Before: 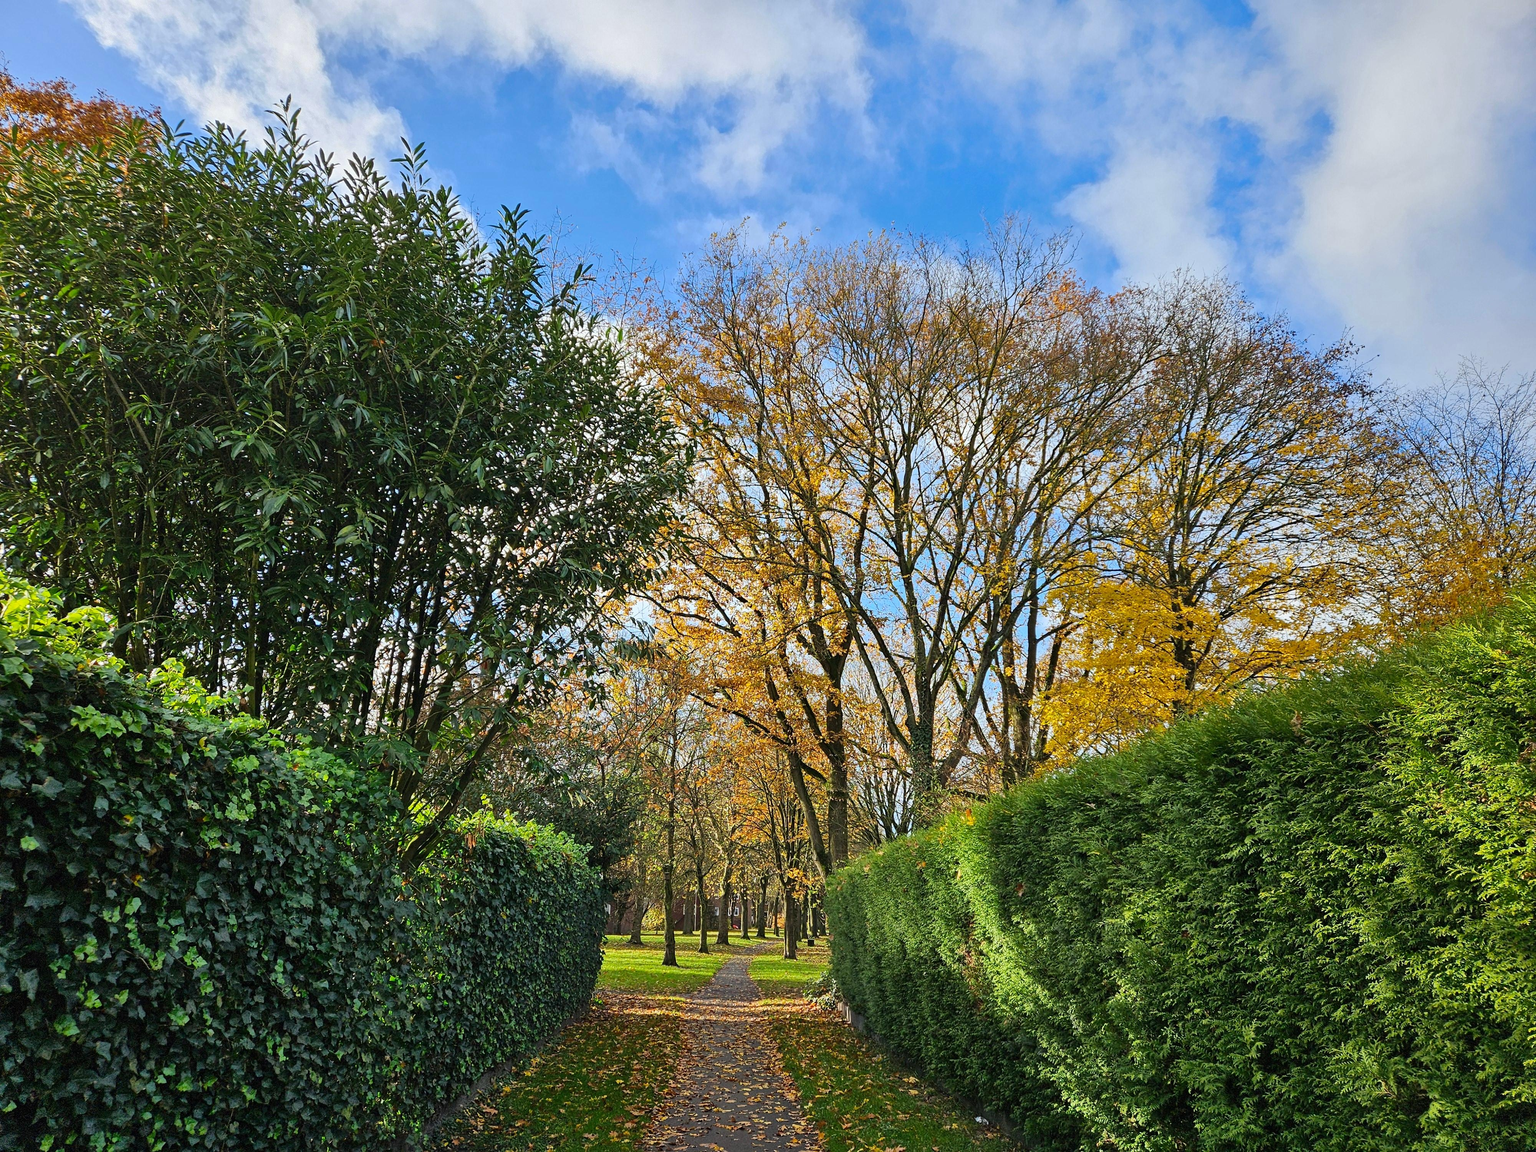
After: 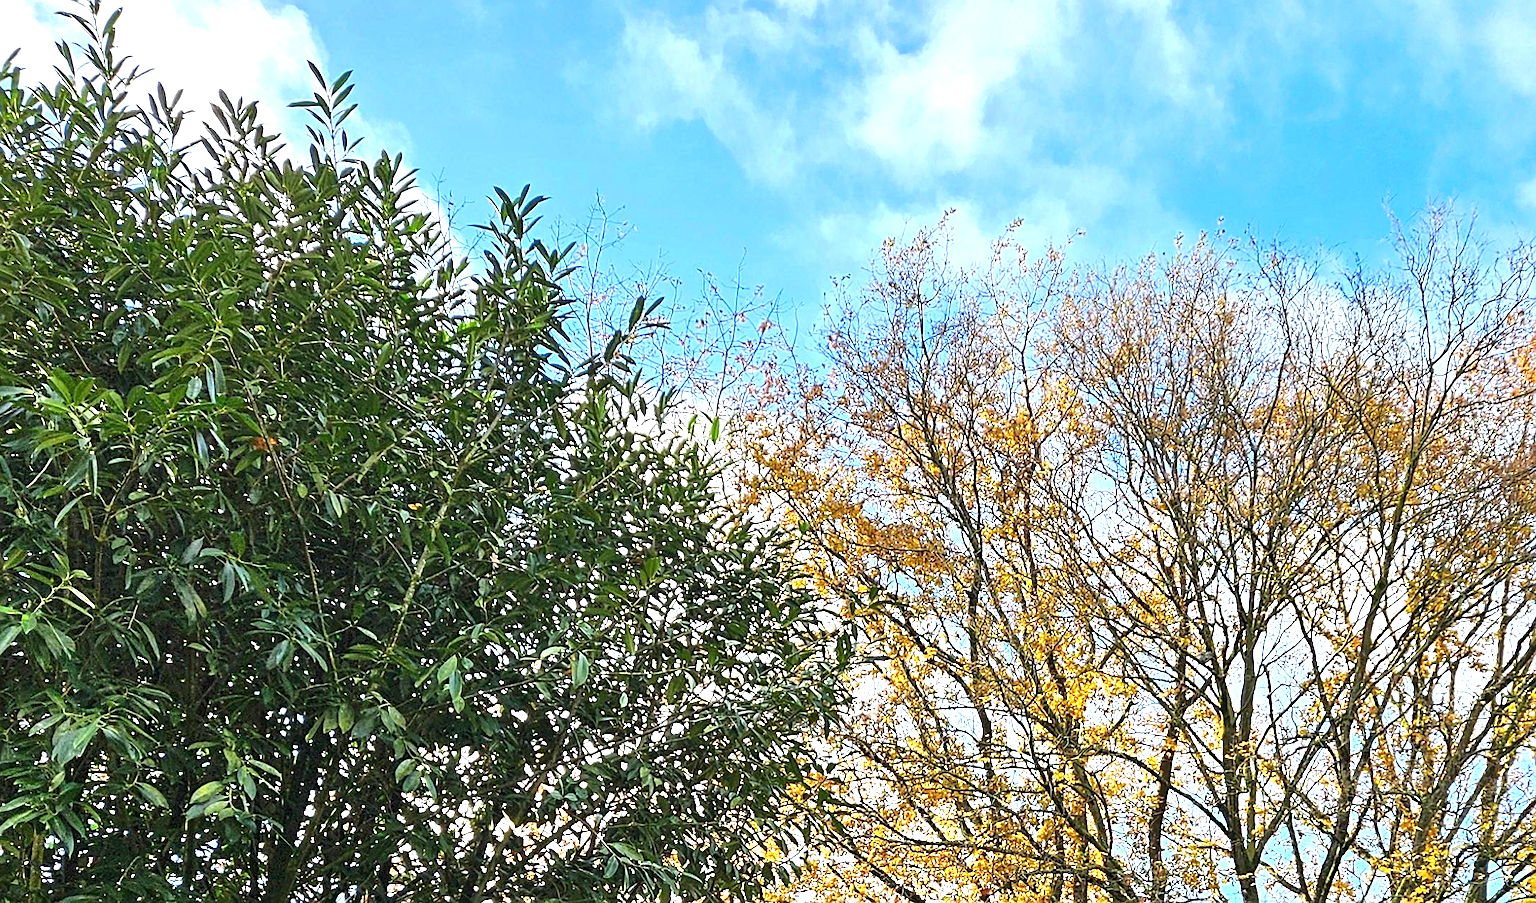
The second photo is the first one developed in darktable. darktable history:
exposure: exposure 1.061 EV, compensate highlight preservation false
sharpen: on, module defaults
crop: left 15.306%, top 9.065%, right 30.789%, bottom 48.638%
